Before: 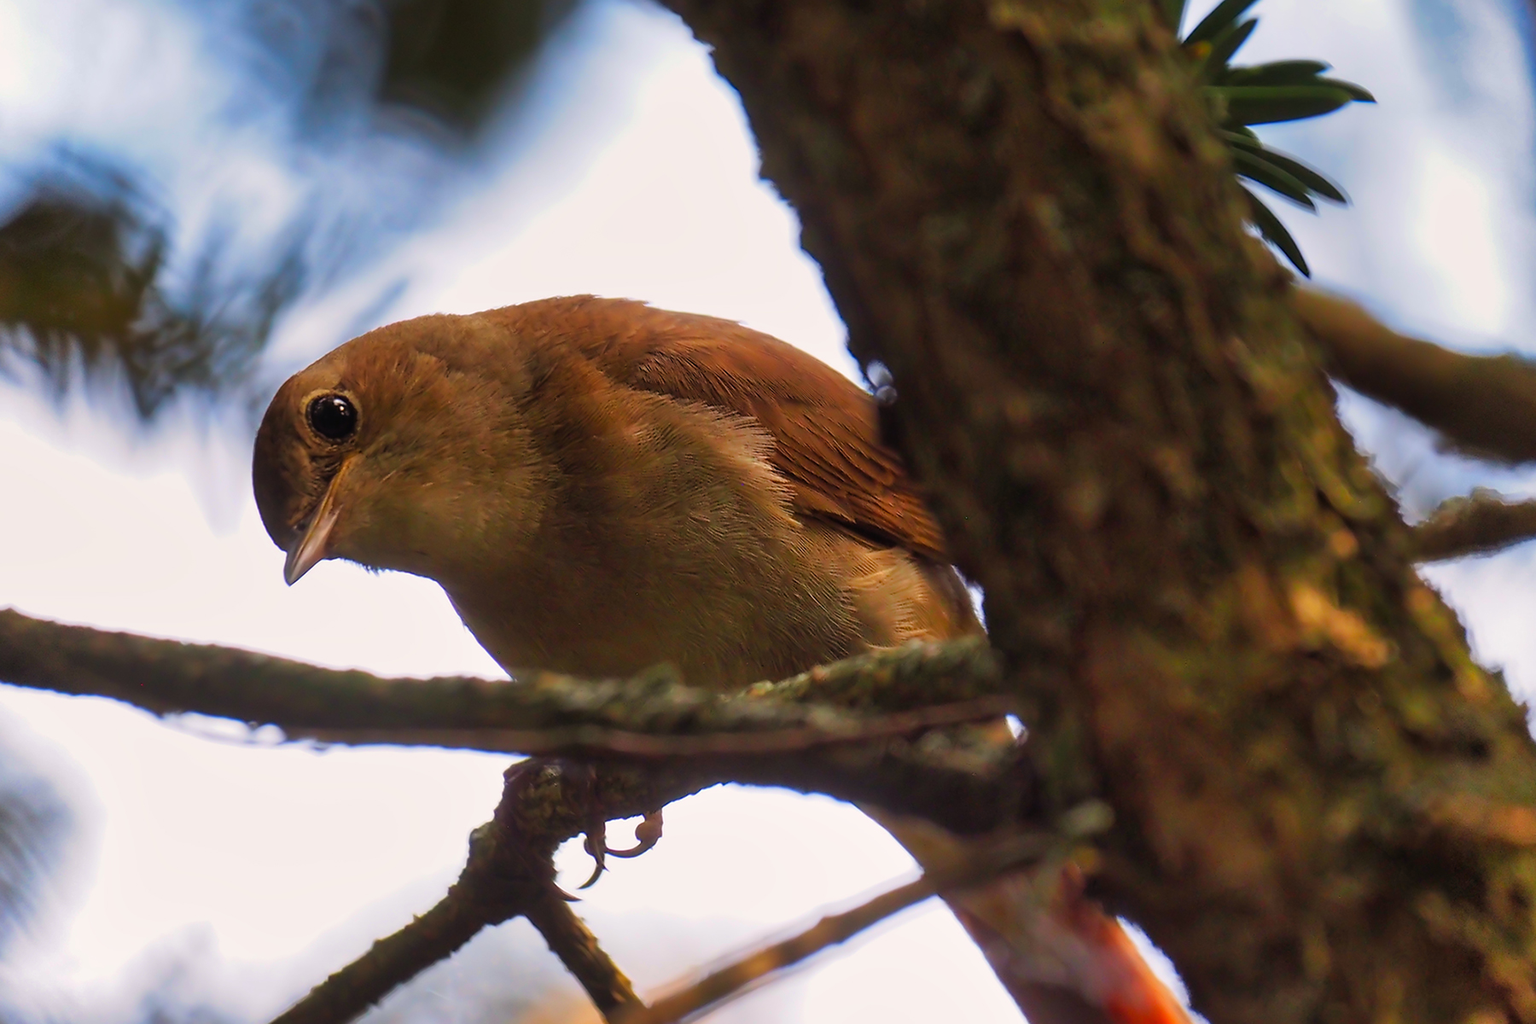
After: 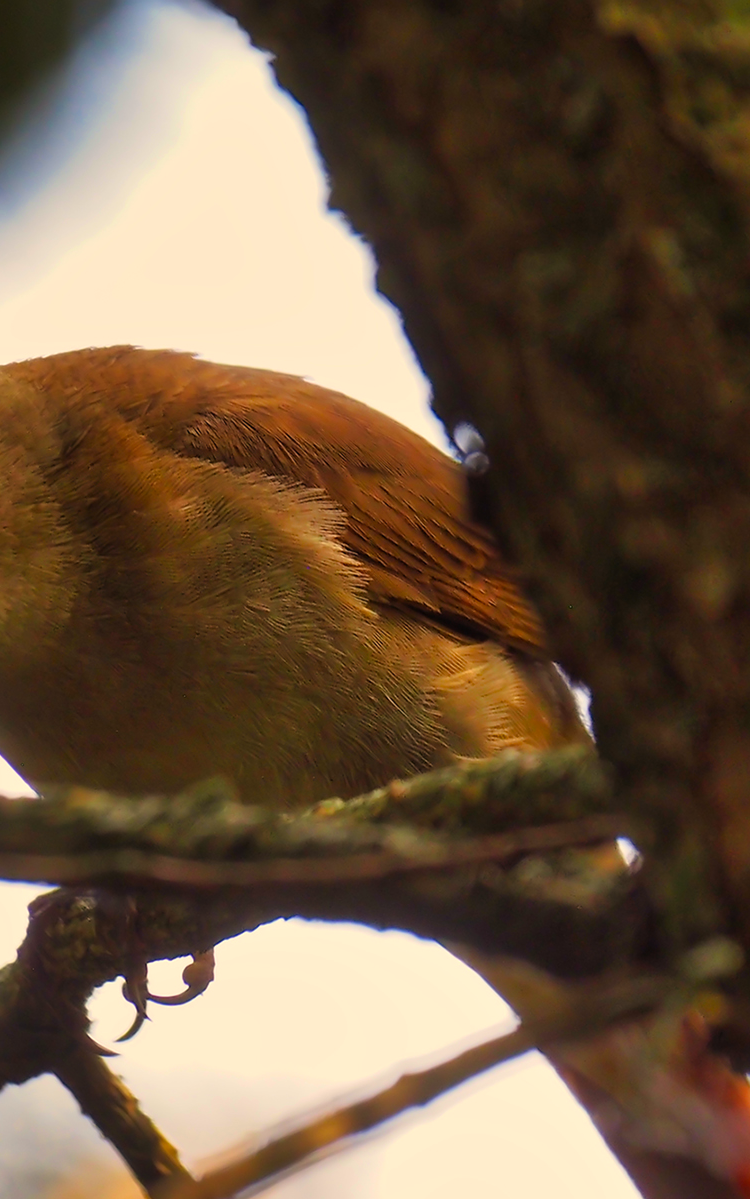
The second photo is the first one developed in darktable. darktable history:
color correction: highlights a* 1.39, highlights b* 17.83
crop: left 31.229%, right 27.105%
color zones: curves: ch0 [(0, 0.5) (0.143, 0.5) (0.286, 0.5) (0.429, 0.5) (0.62, 0.489) (0.714, 0.445) (0.844, 0.496) (1, 0.5)]; ch1 [(0, 0.5) (0.143, 0.5) (0.286, 0.5) (0.429, 0.5) (0.571, 0.5) (0.714, 0.523) (0.857, 0.5) (1, 0.5)]
